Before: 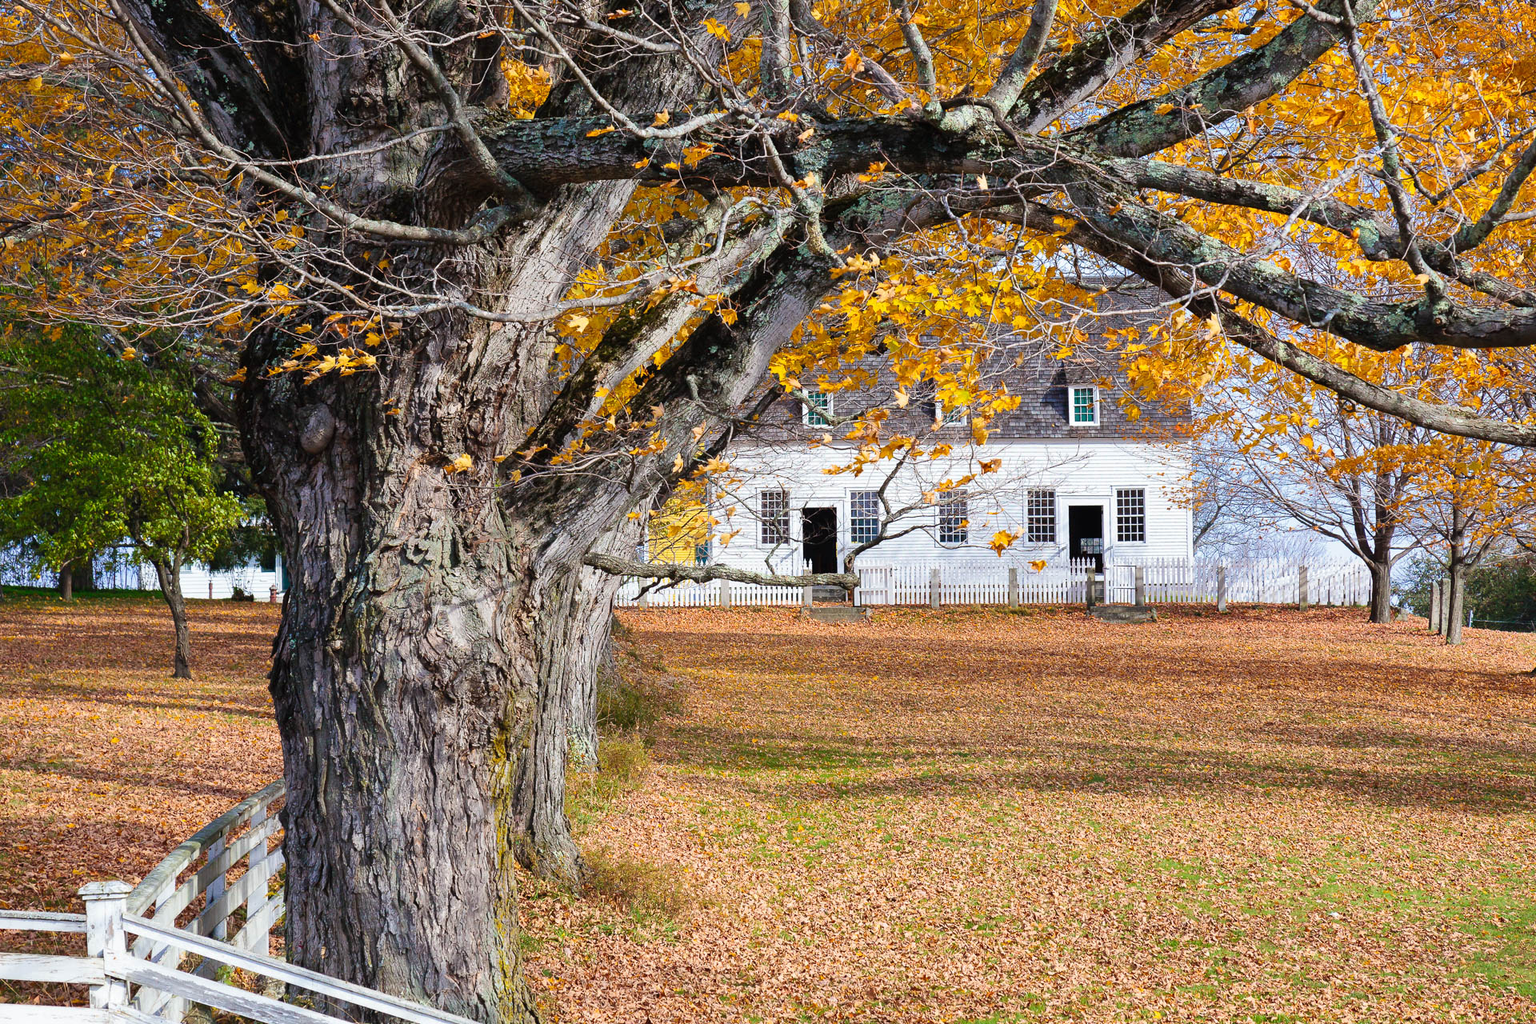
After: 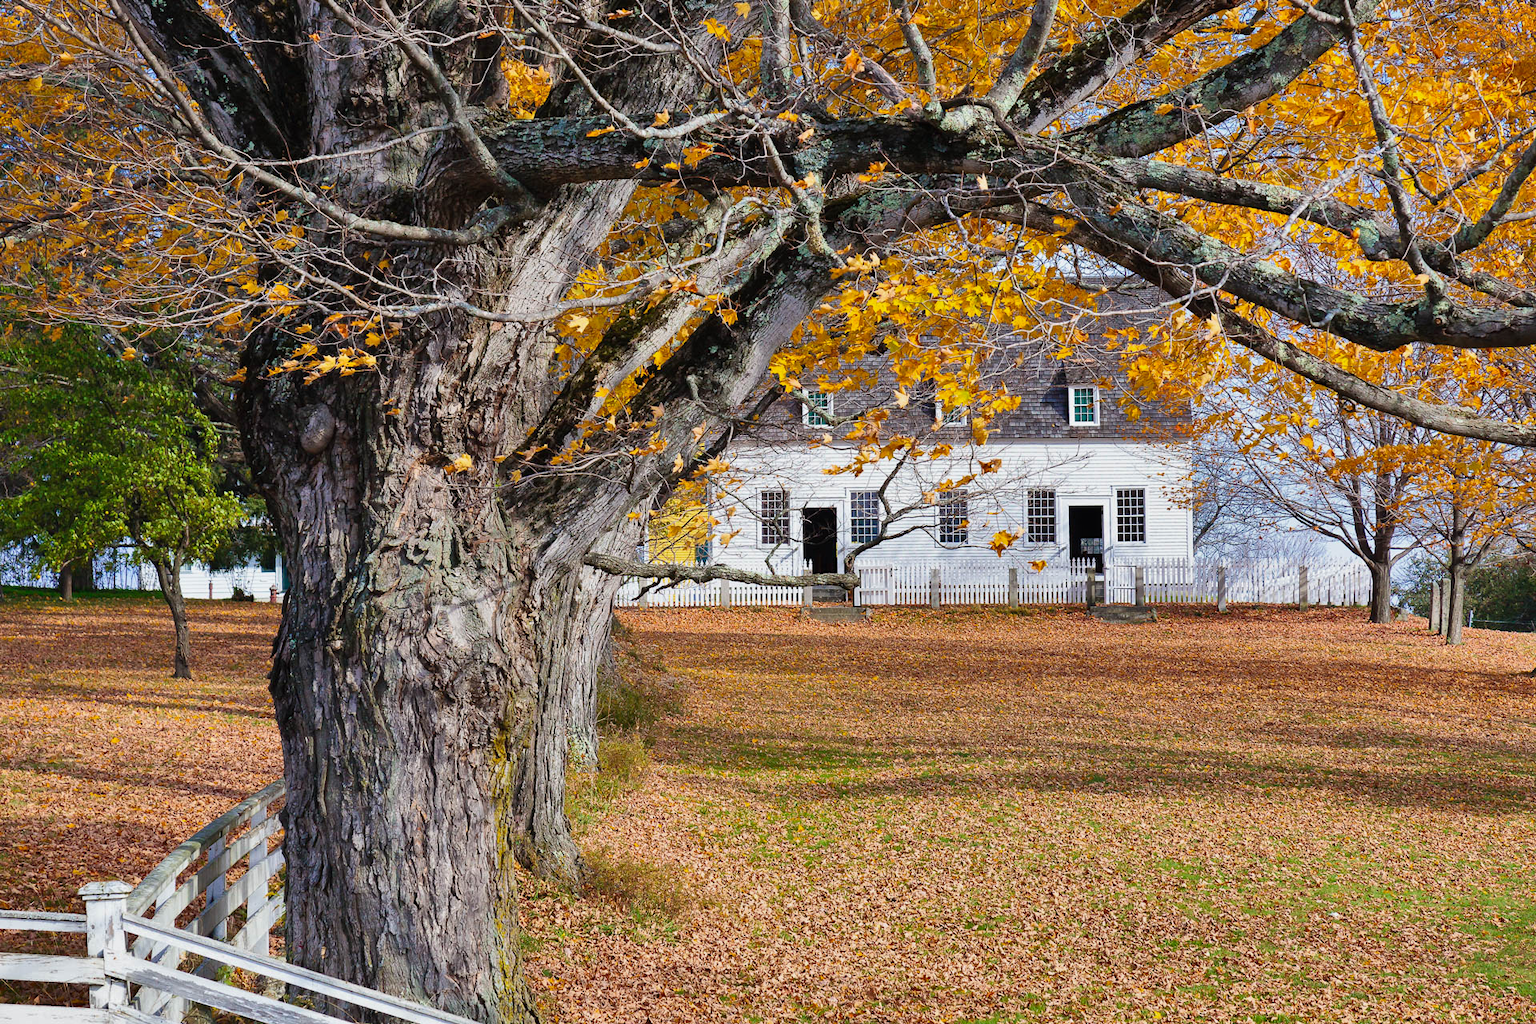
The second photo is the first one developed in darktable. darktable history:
shadows and highlights: white point adjustment -3.76, highlights -63.59, shadows color adjustment 99.17%, highlights color adjustment 0.355%, soften with gaussian
